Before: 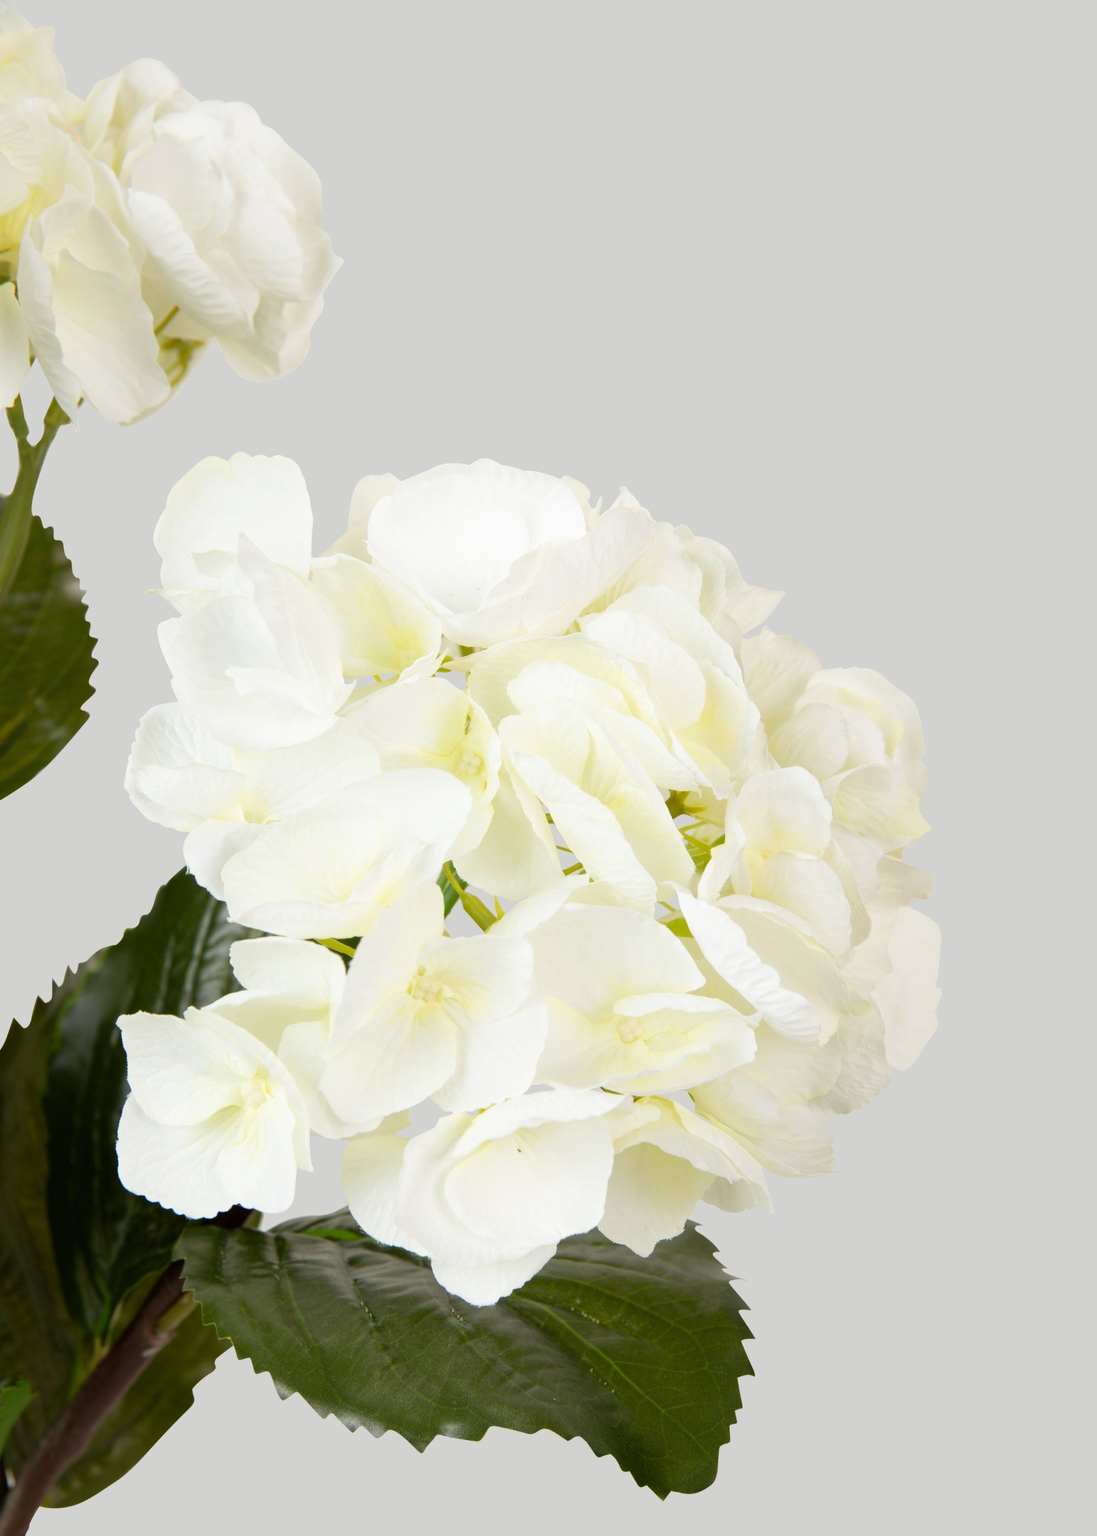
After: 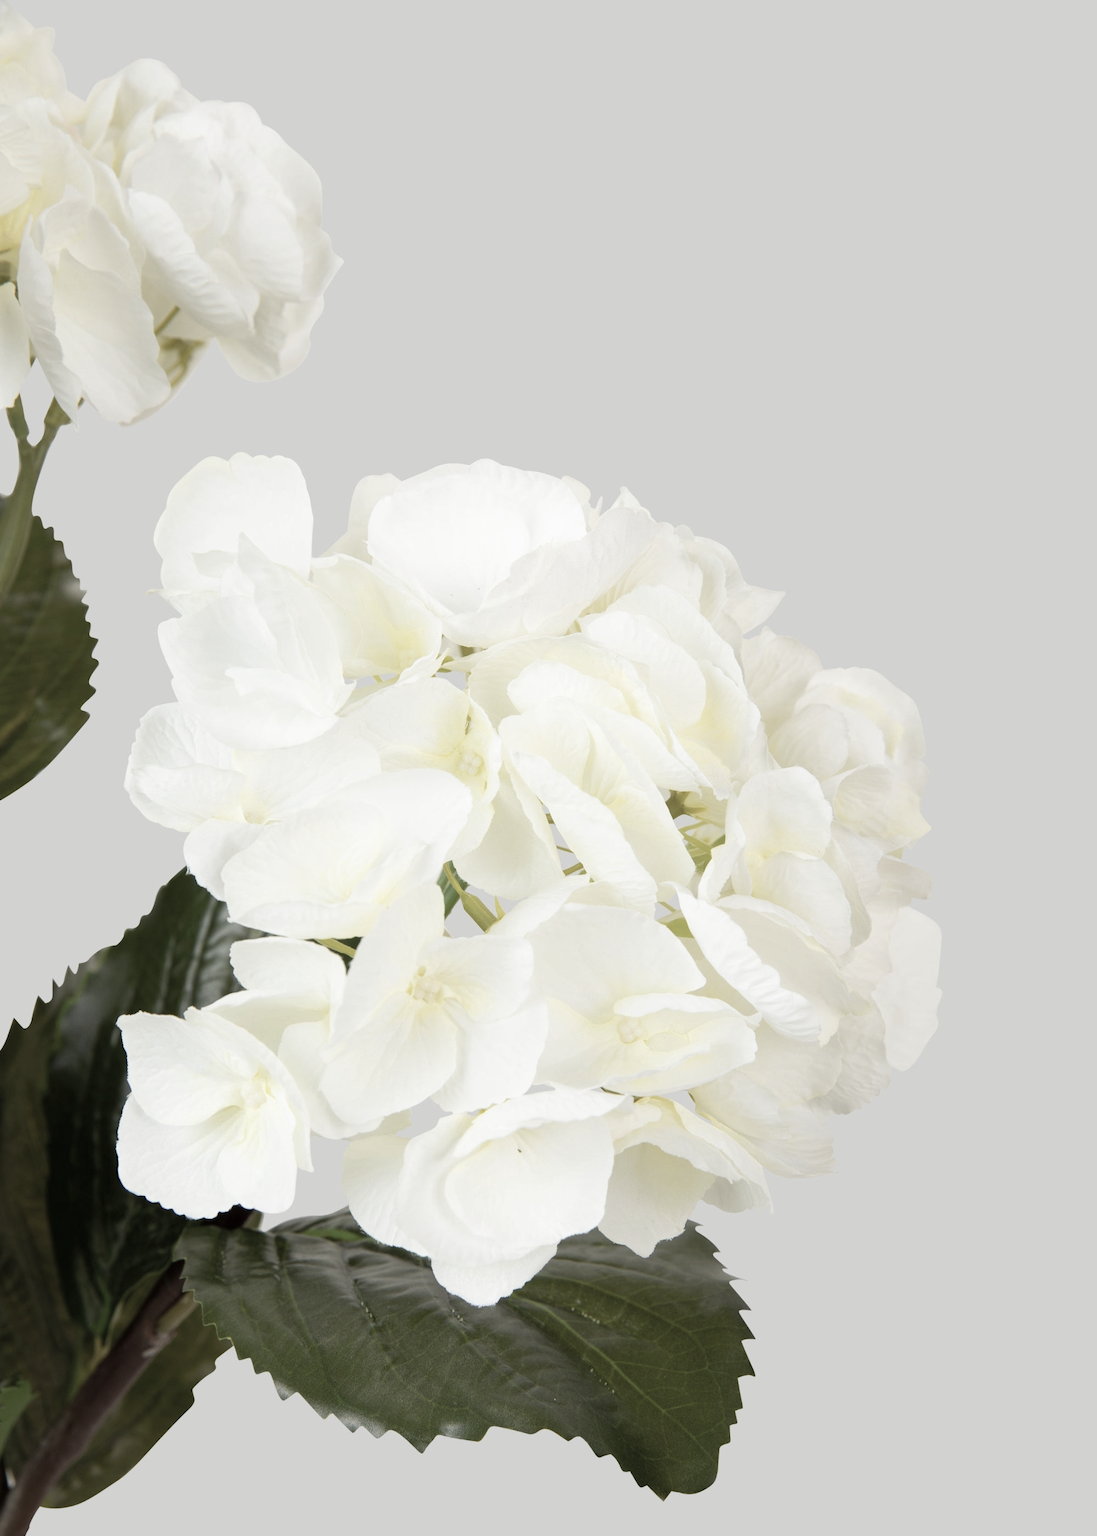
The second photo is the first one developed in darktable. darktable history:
base curve: preserve colors none
color correction: saturation 0.5
